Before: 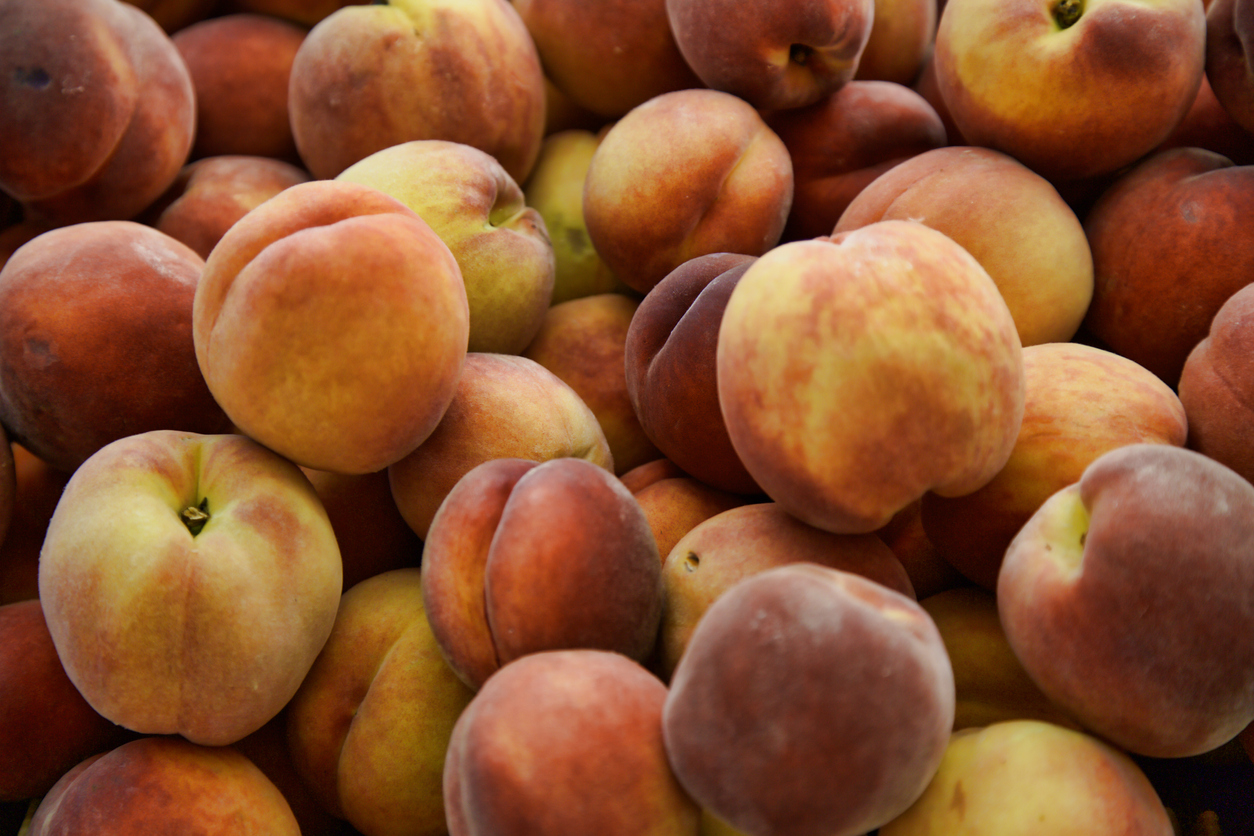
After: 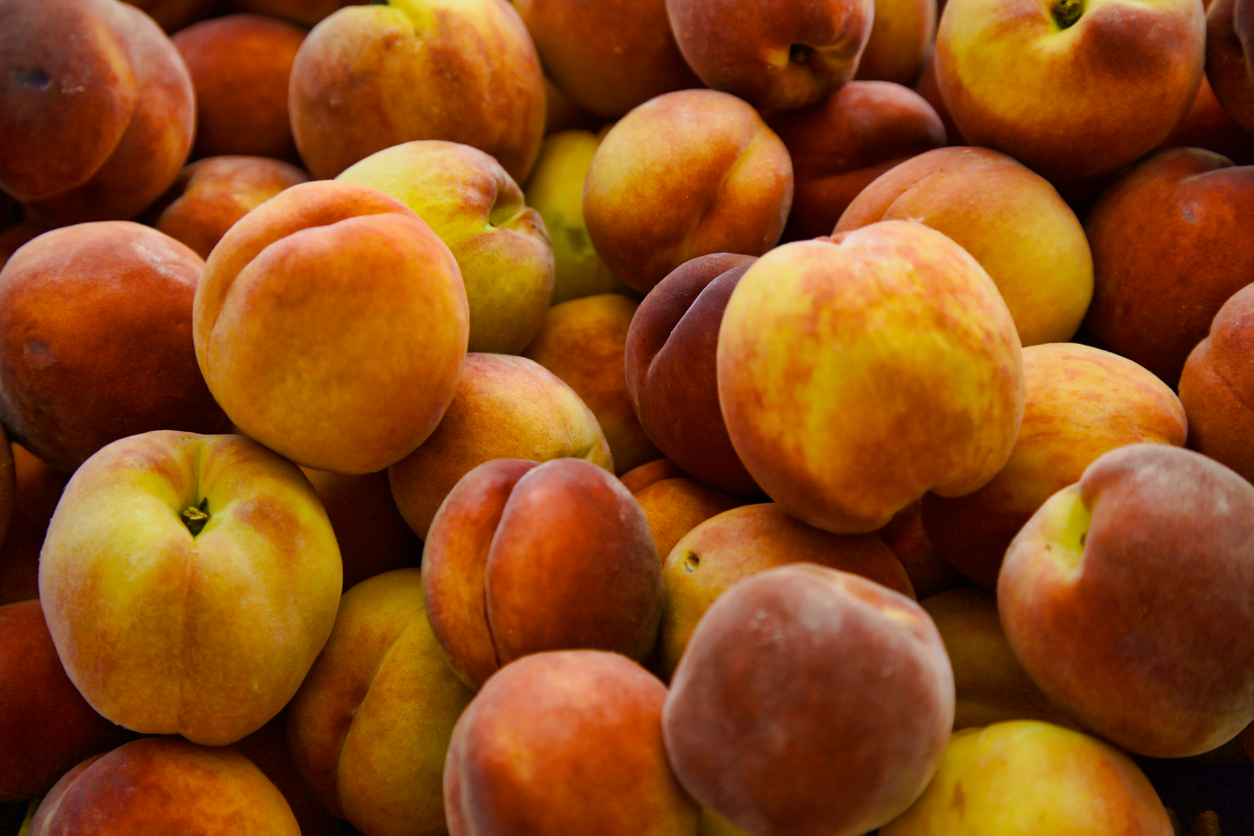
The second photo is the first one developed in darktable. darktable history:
color balance rgb: perceptual saturation grading › global saturation 30.943%, global vibrance 20%
